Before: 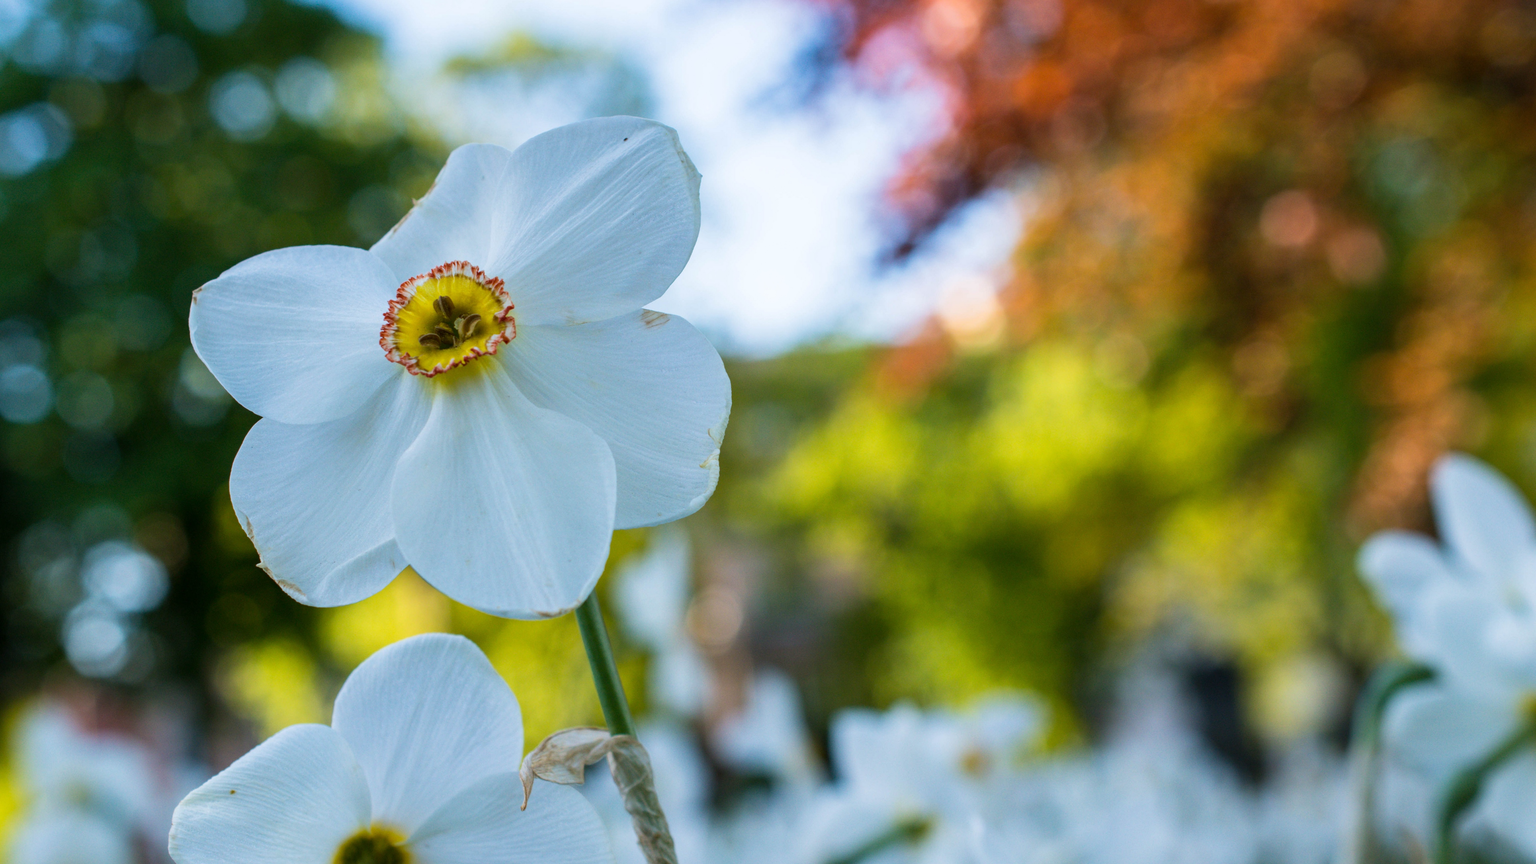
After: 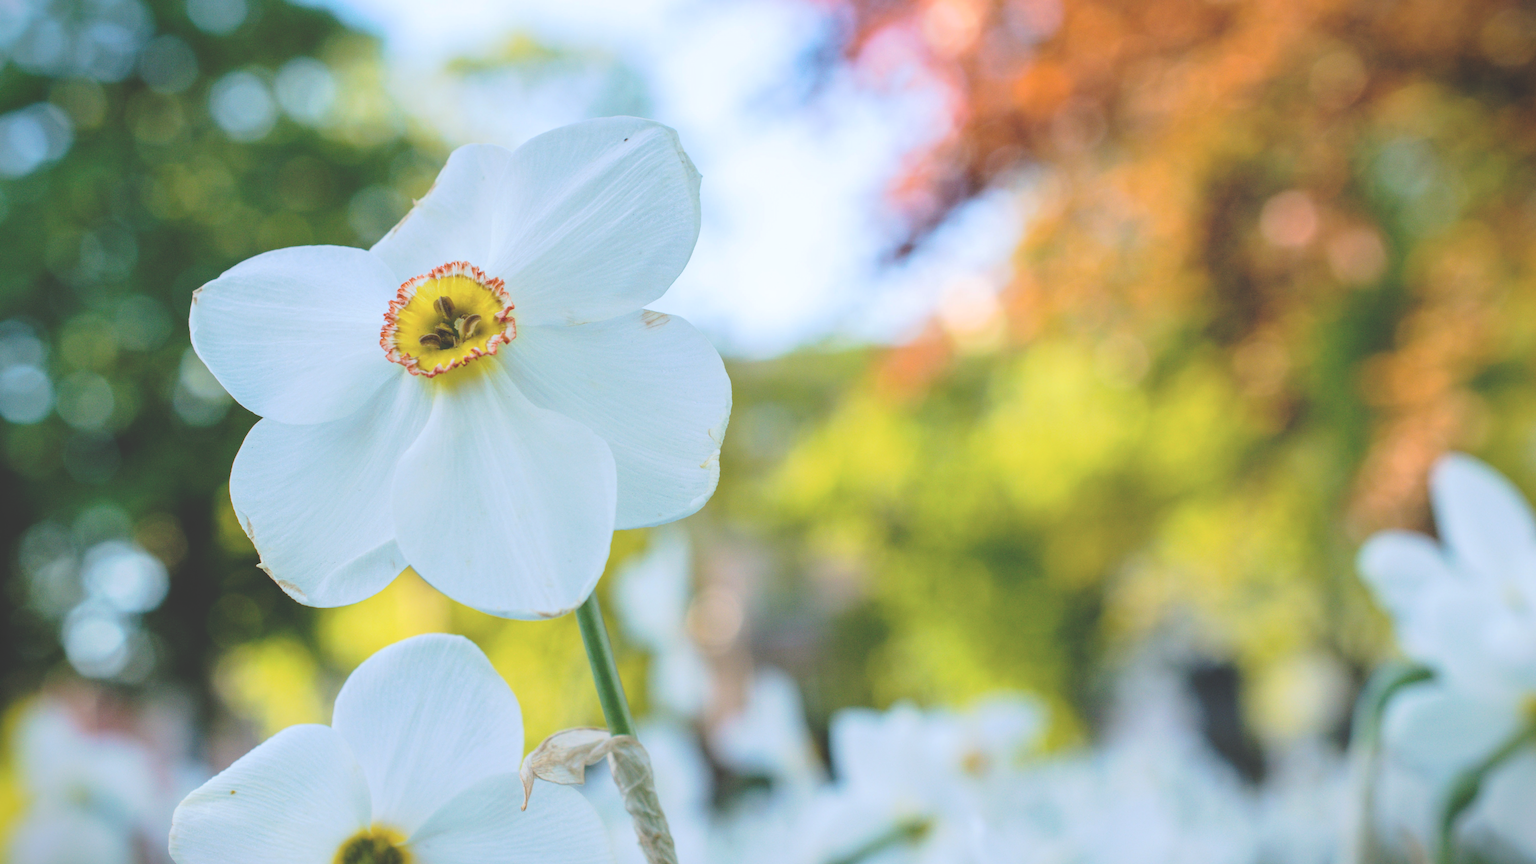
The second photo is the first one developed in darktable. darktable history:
tone curve: curves: ch0 [(0, 0) (0.003, 0.211) (0.011, 0.211) (0.025, 0.215) (0.044, 0.218) (0.069, 0.224) (0.1, 0.227) (0.136, 0.233) (0.177, 0.247) (0.224, 0.275) (0.277, 0.309) (0.335, 0.366) (0.399, 0.438) (0.468, 0.515) (0.543, 0.586) (0.623, 0.658) (0.709, 0.735) (0.801, 0.821) (0.898, 0.889) (1, 1)], preserve colors none
vignetting: fall-off start 100.42%, brightness -0.595, saturation 0.003, width/height ratio 1.32
contrast brightness saturation: brightness 0.281
